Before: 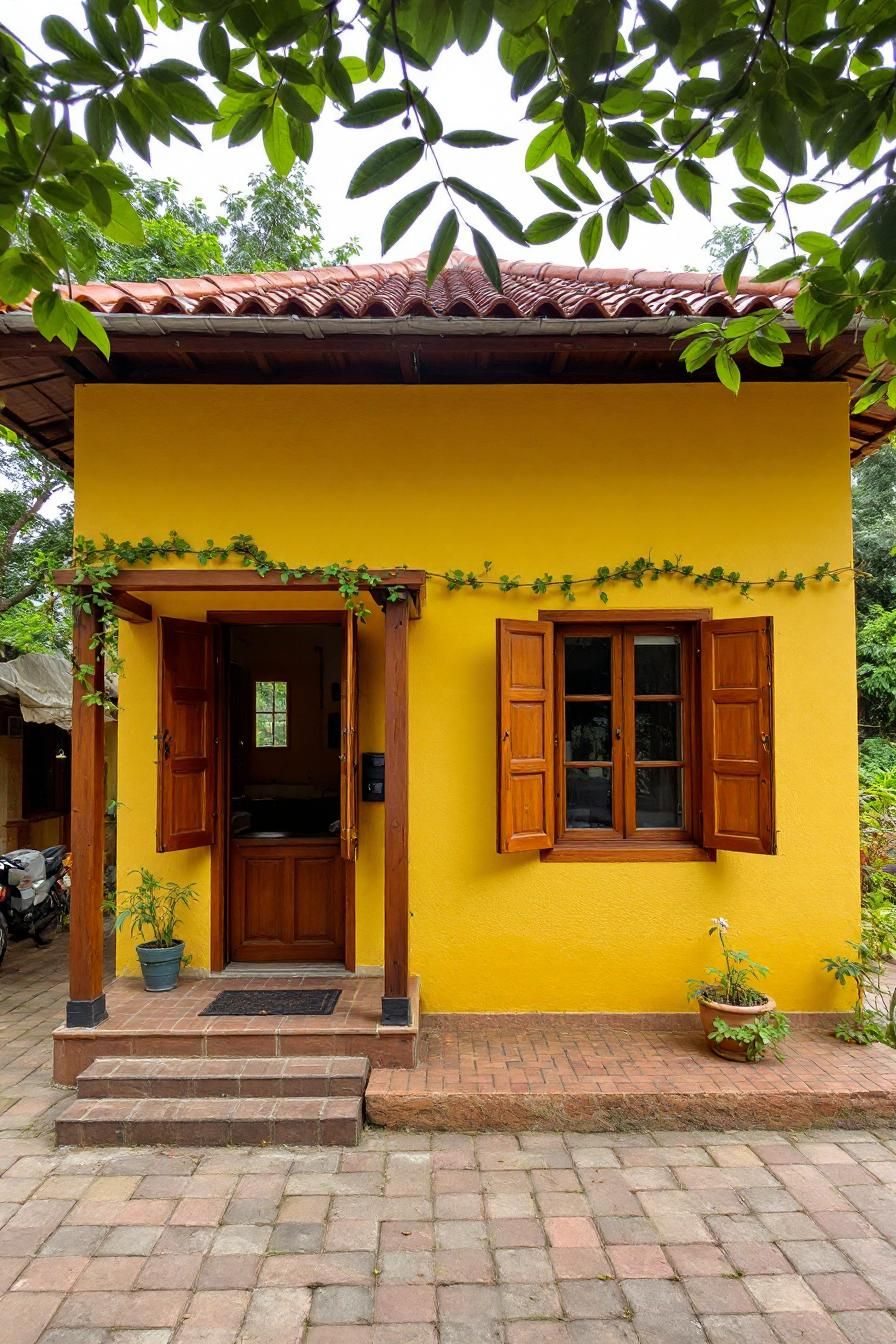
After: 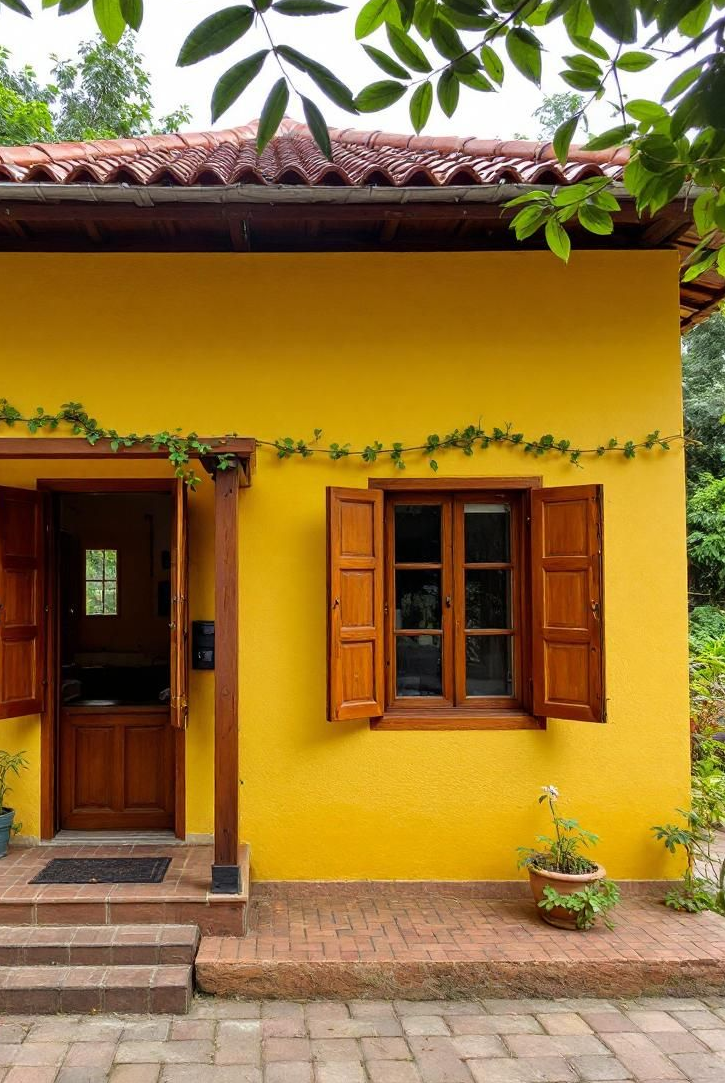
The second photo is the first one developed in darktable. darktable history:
crop: left 19.049%, top 9.838%, right 0%, bottom 9.562%
